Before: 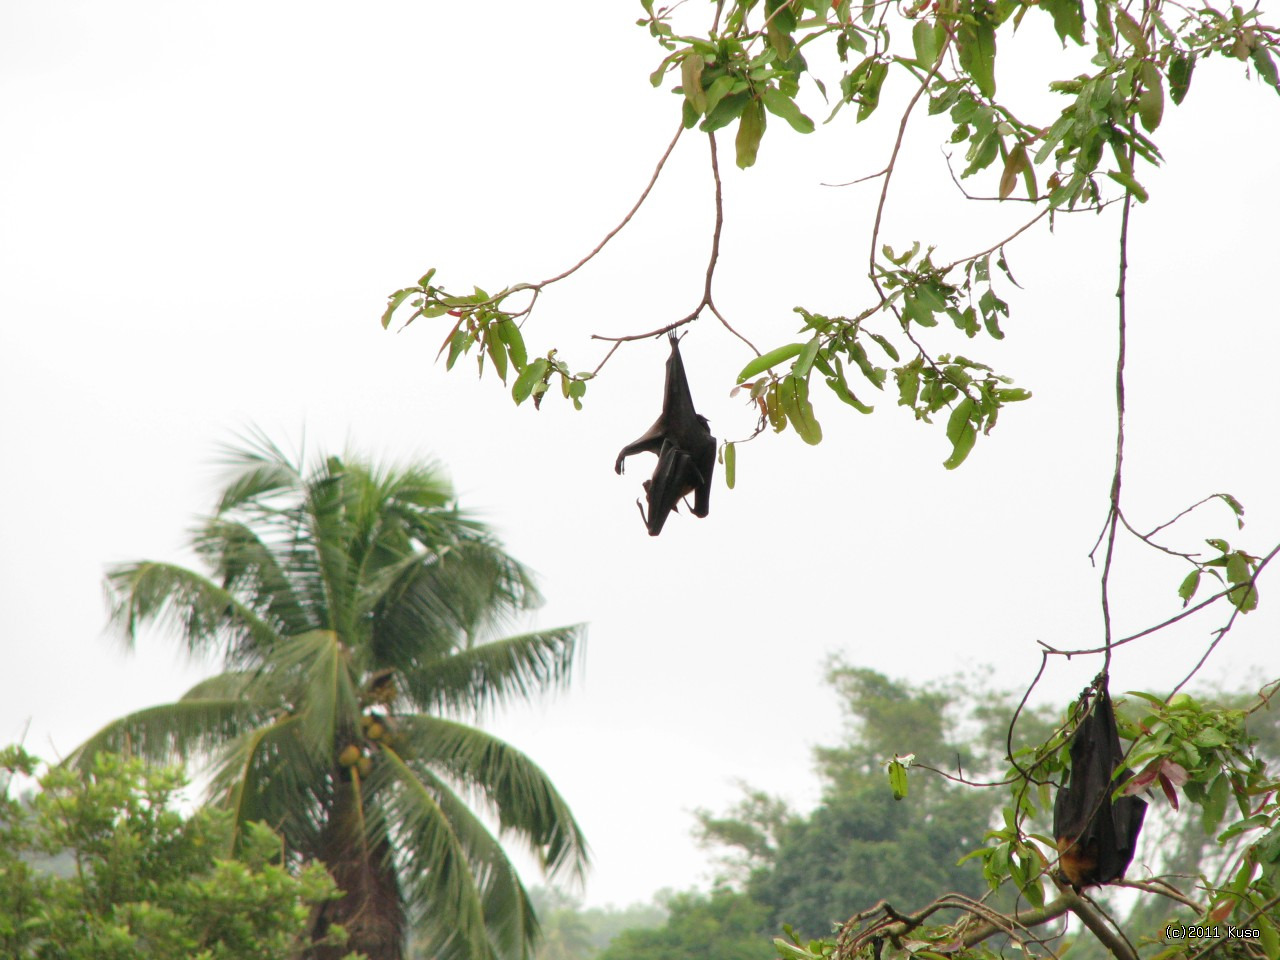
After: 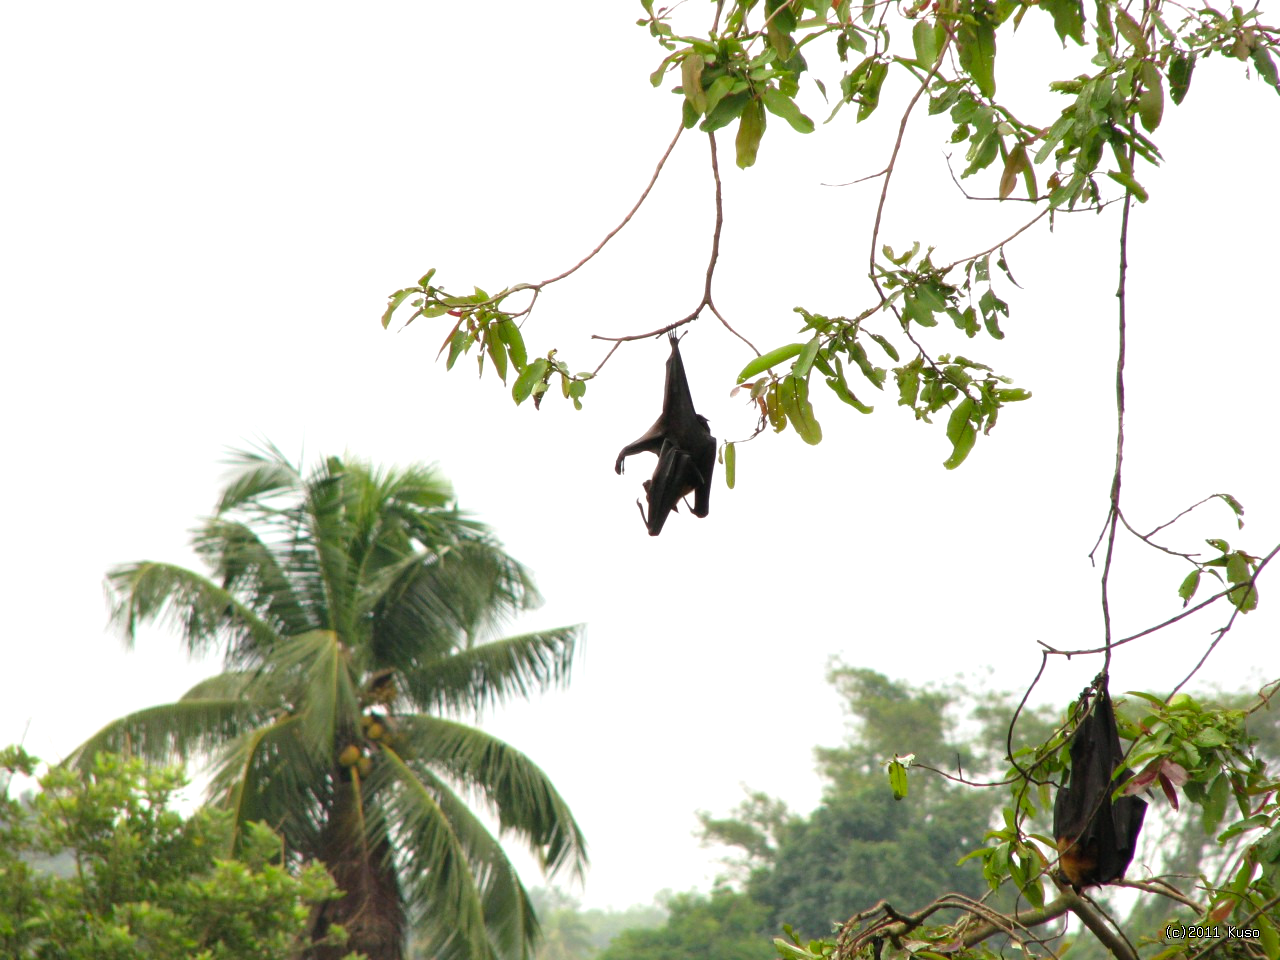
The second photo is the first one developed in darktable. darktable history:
color balance rgb: linear chroma grading › global chroma 8.164%, perceptual saturation grading › global saturation 0.647%, global vibrance 6.538%, contrast 13.108%, saturation formula JzAzBz (2021)
